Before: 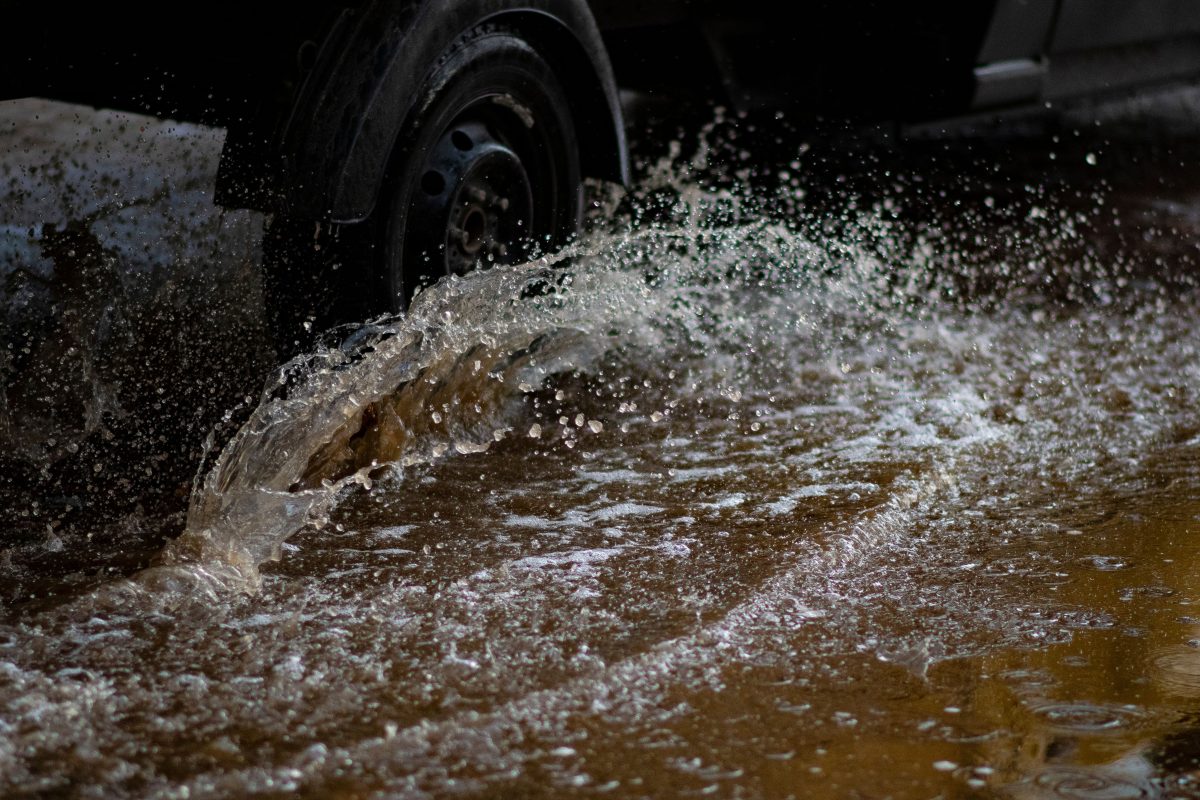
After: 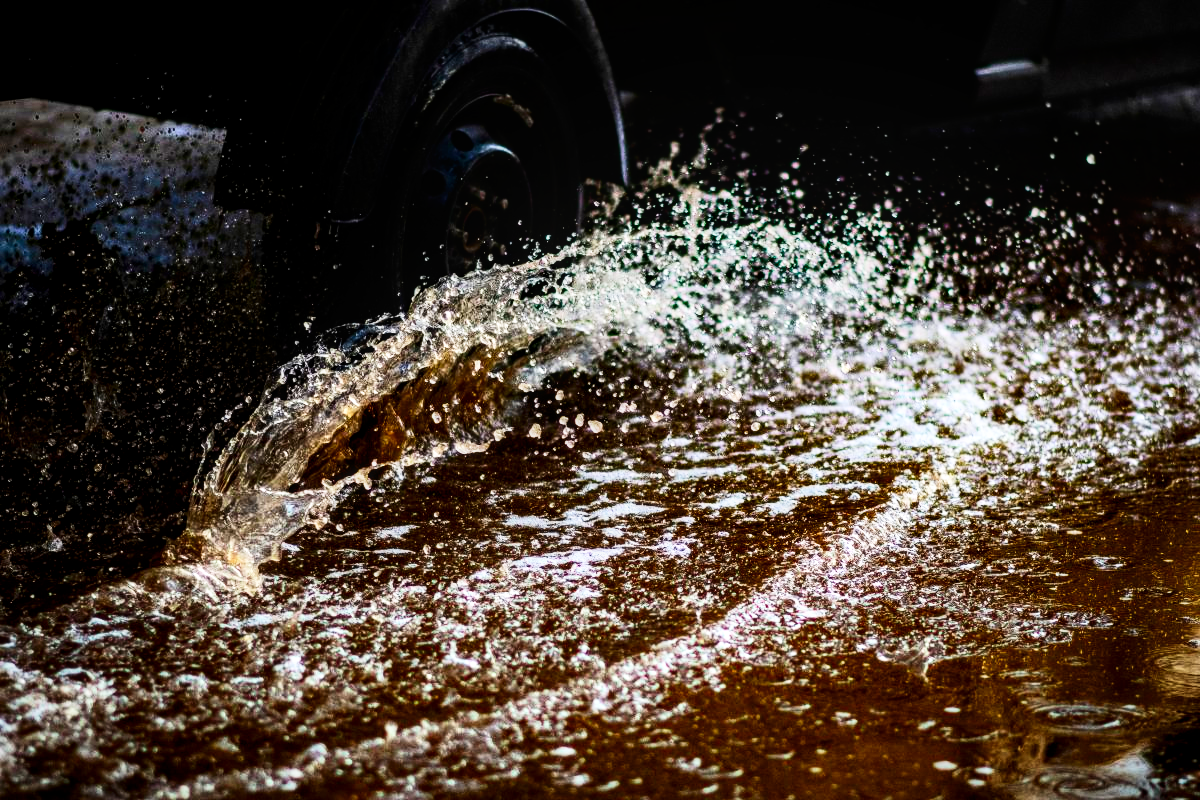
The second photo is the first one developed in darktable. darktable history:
local contrast: detail 130%
color balance rgb: power › luminance -14.948%, perceptual saturation grading › global saturation 75.301%, perceptual saturation grading › shadows -29.714%, contrast -9.541%
base curve: curves: ch0 [(0, 0) (0.007, 0.004) (0.027, 0.03) (0.046, 0.07) (0.207, 0.54) (0.442, 0.872) (0.673, 0.972) (1, 1)], preserve colors none
contrast brightness saturation: contrast 0.287
vignetting: fall-off start 98.79%, fall-off radius 101.09%, center (-0.116, -0.007), width/height ratio 1.428
